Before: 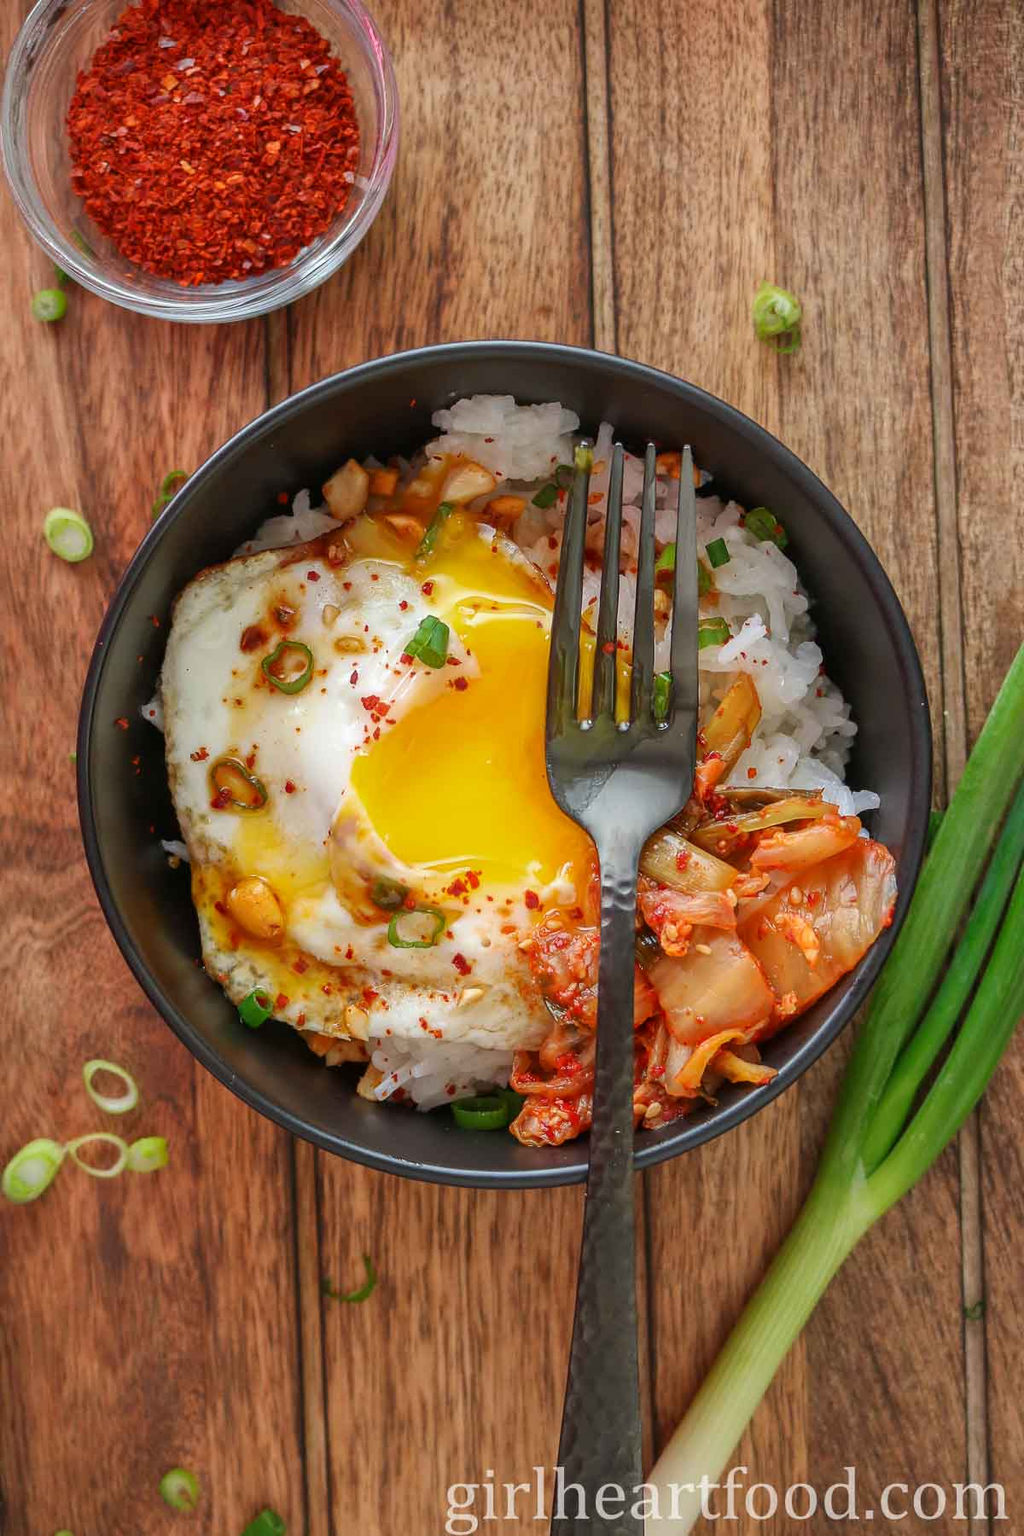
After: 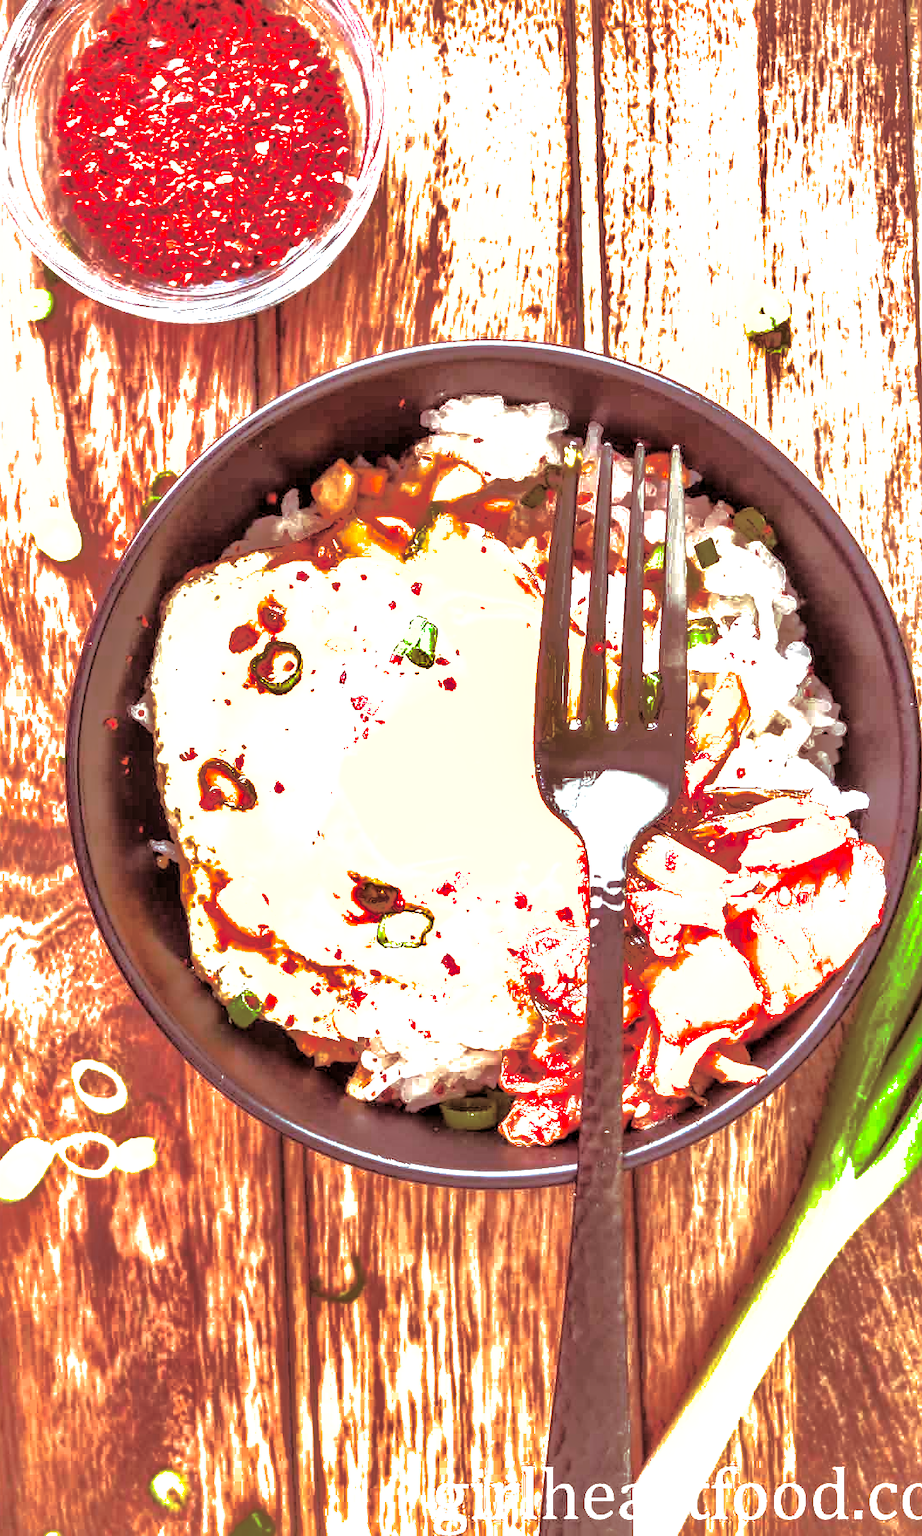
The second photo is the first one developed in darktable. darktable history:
crop and rotate: left 1.088%, right 8.807%
shadows and highlights: shadows -19.91, highlights -73.15
exposure: black level correction 0.001, exposure 1.84 EV, compensate highlight preservation false
split-toning: highlights › hue 187.2°, highlights › saturation 0.83, balance -68.05, compress 56.43%
local contrast: highlights 61%, detail 143%, midtone range 0.428
white balance: emerald 1
color balance rgb: perceptual saturation grading › global saturation 20%, perceptual saturation grading › highlights -50%, perceptual saturation grading › shadows 30%, perceptual brilliance grading › global brilliance 10%, perceptual brilliance grading › shadows 15%
